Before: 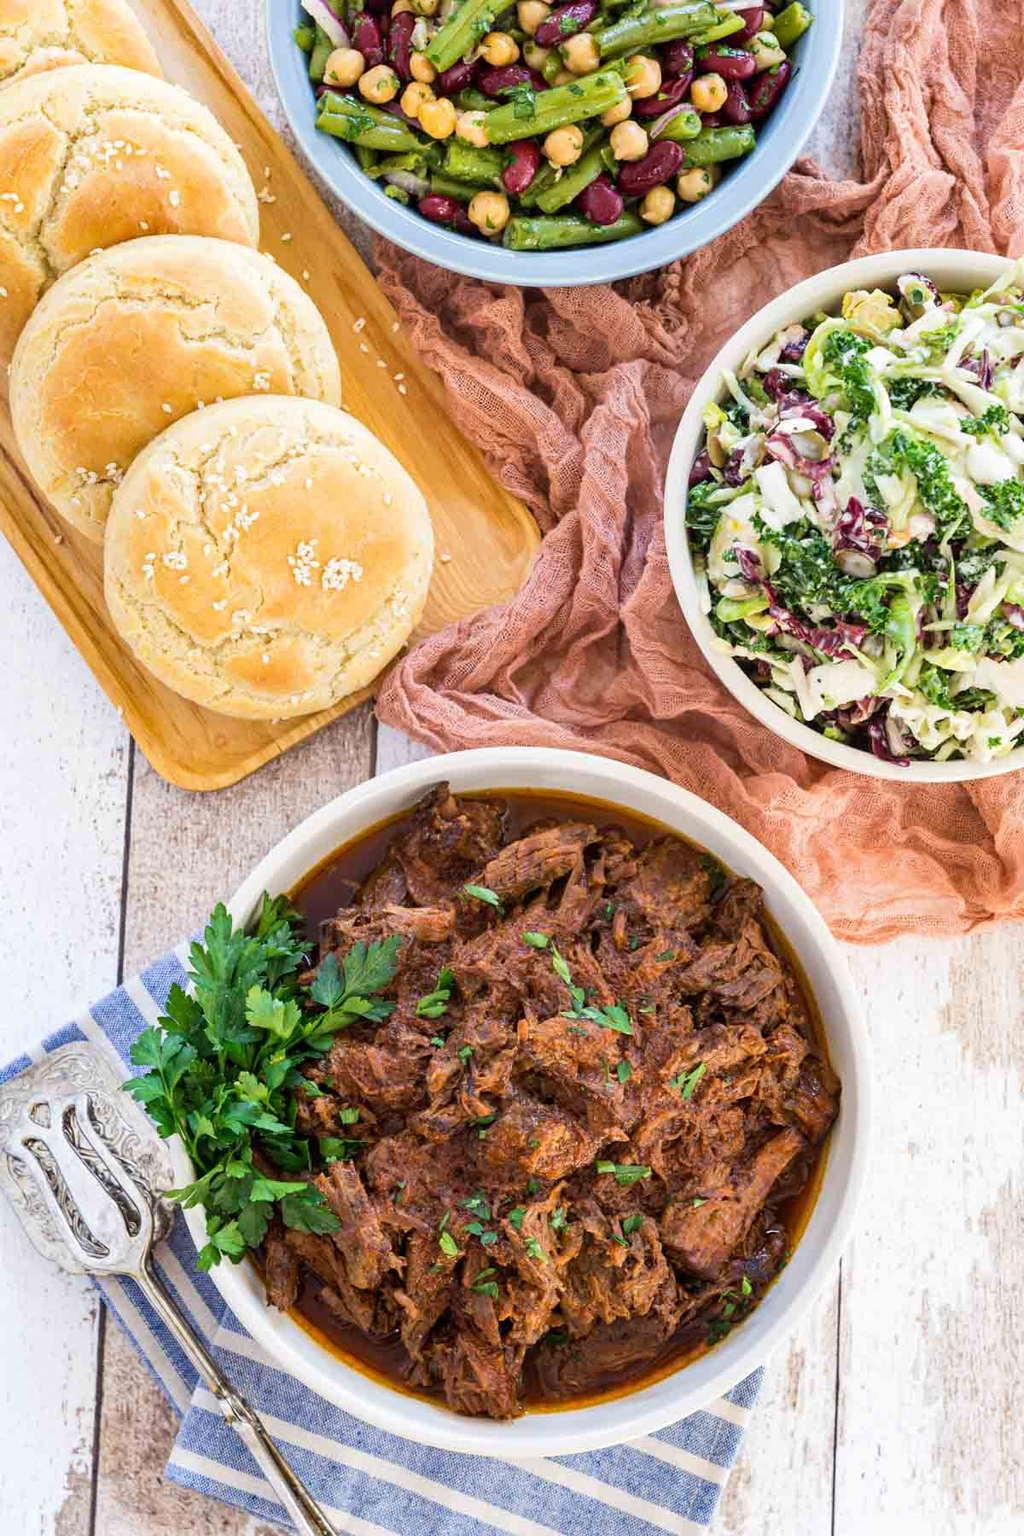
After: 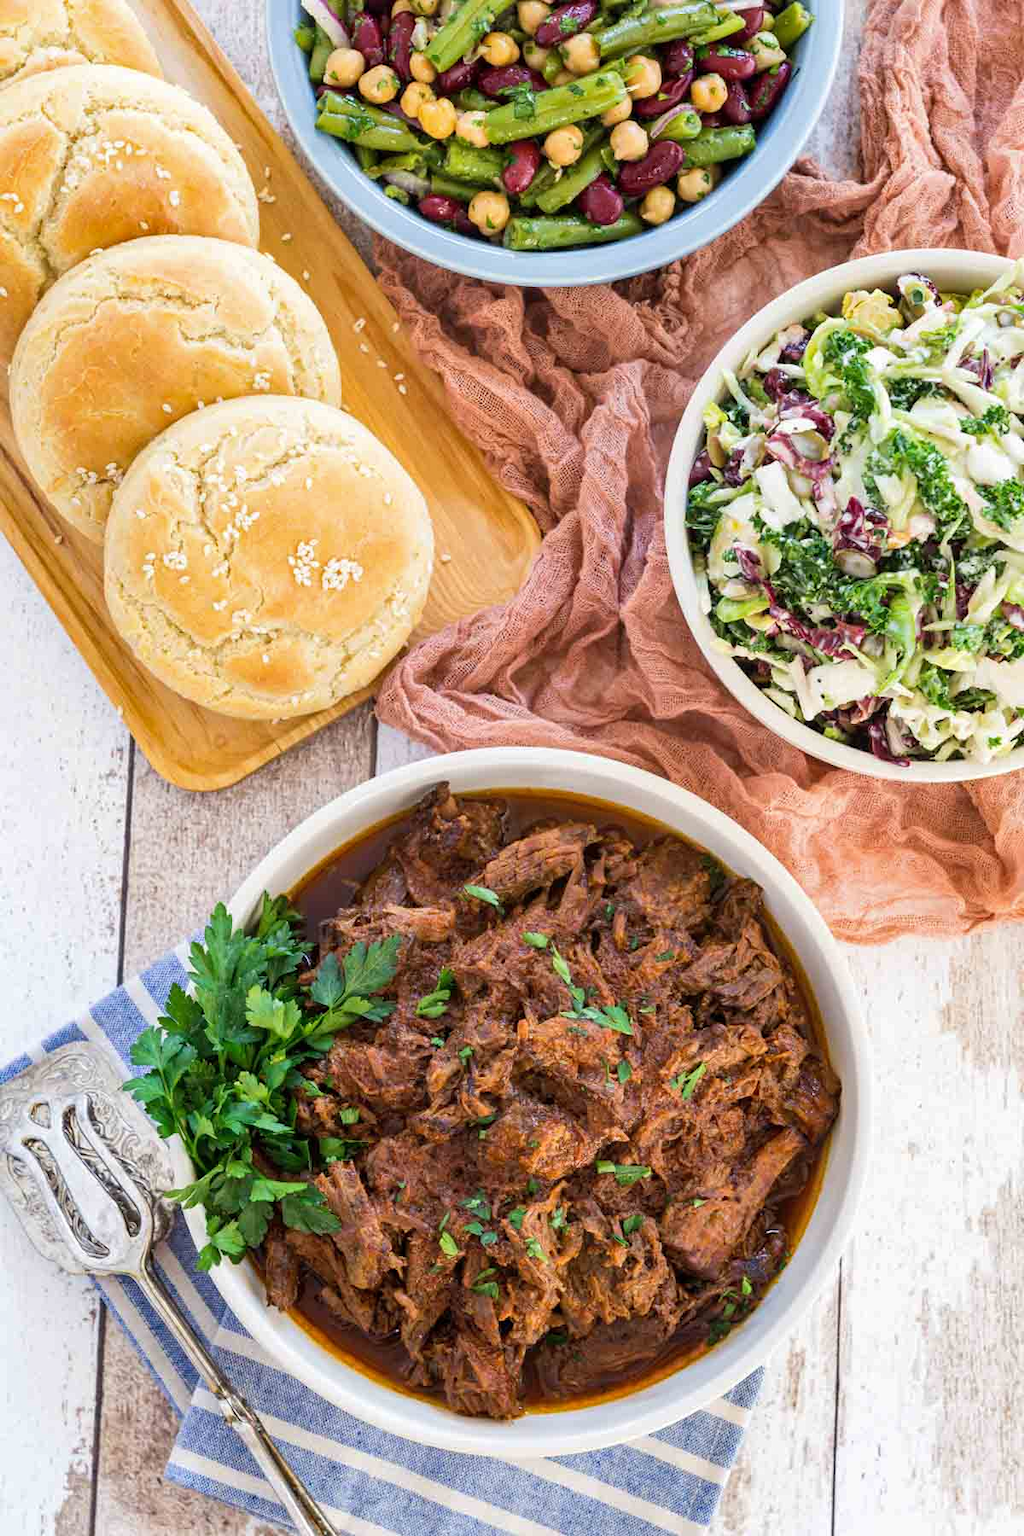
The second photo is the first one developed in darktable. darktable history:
shadows and highlights: shadows 25.41, highlights -24.47
